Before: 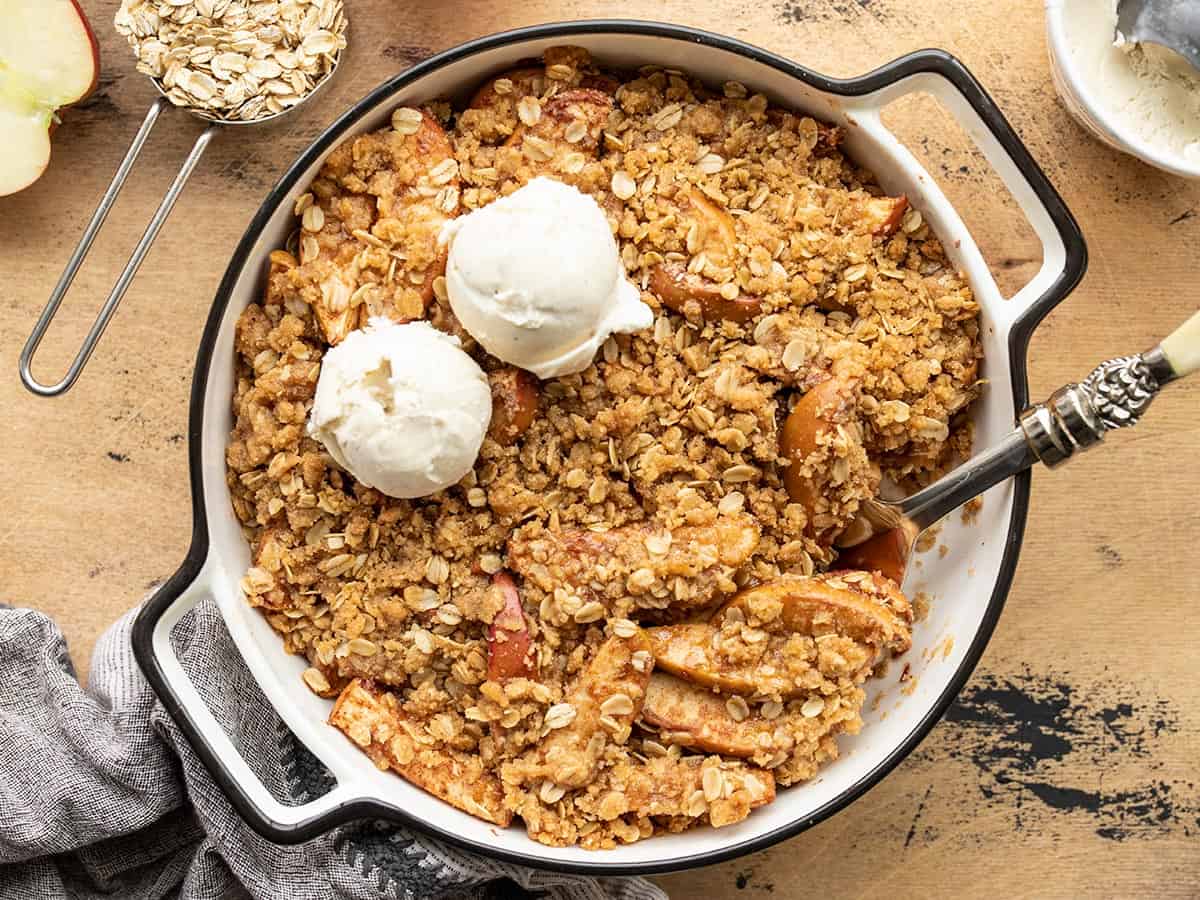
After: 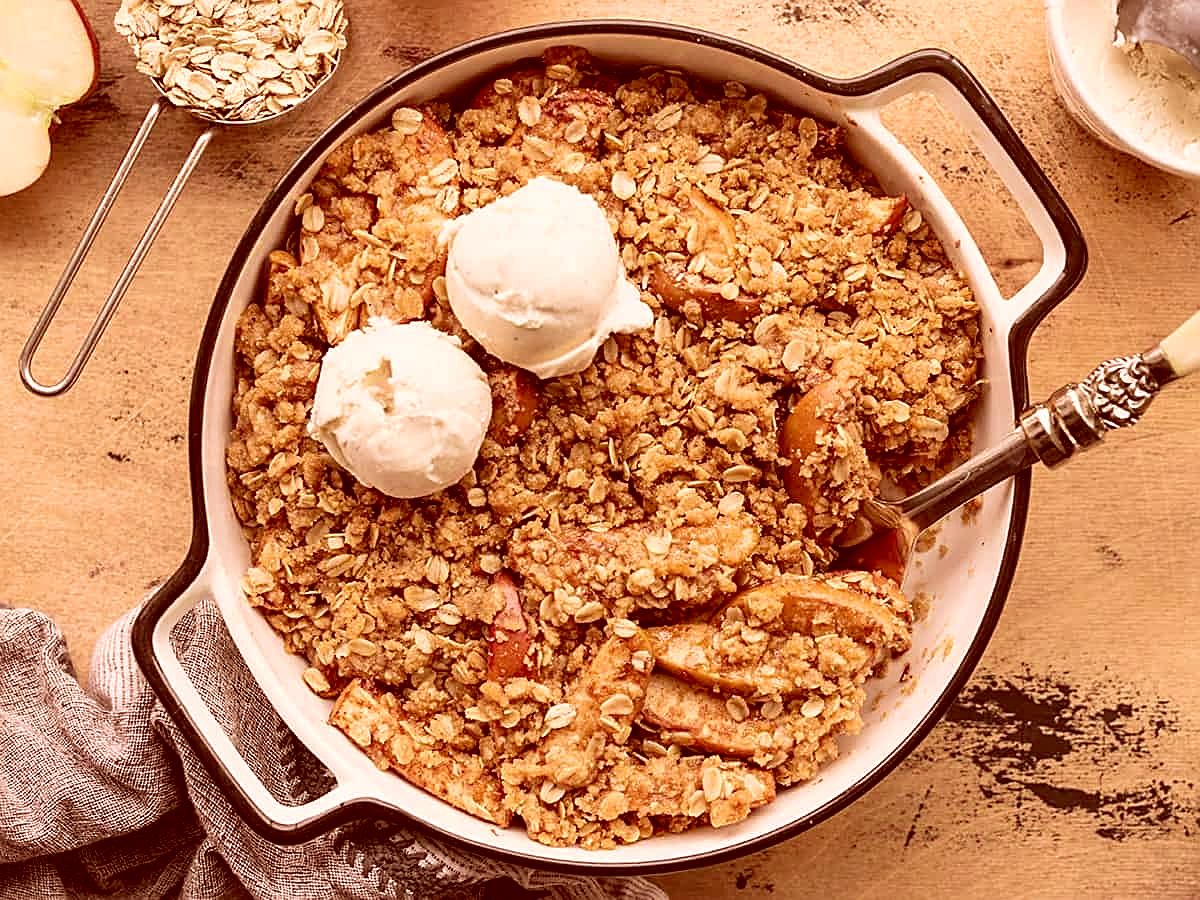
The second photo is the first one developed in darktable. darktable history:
sharpen: on, module defaults
color correction: highlights a* 9.07, highlights b* 8.58, shadows a* 39.8, shadows b* 39.93, saturation 0.769
velvia: on, module defaults
